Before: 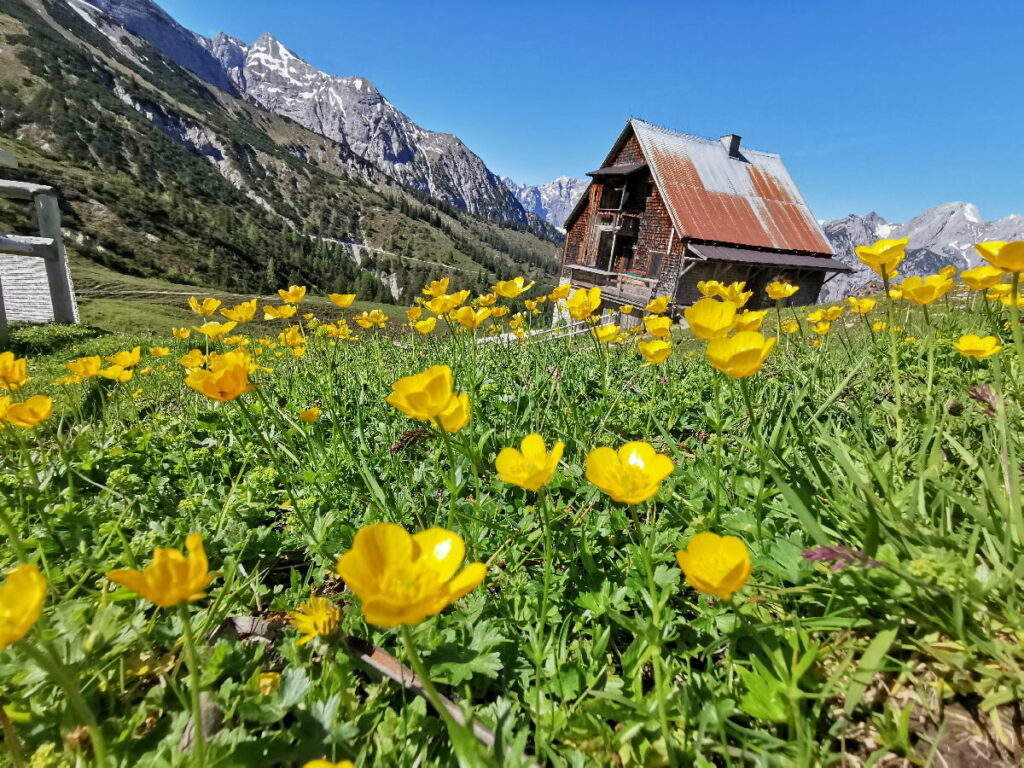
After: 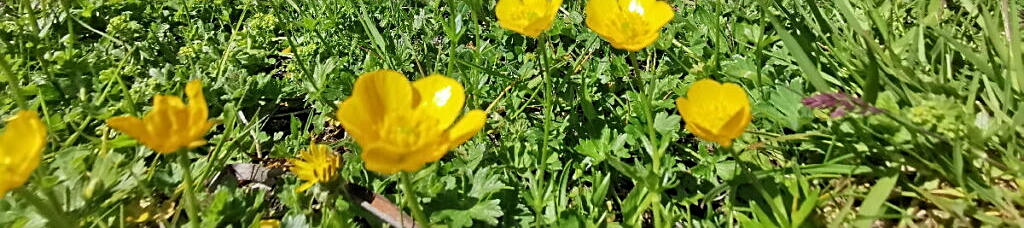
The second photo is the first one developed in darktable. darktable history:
crop and rotate: top 59.001%, bottom 11.222%
sharpen: on, module defaults
